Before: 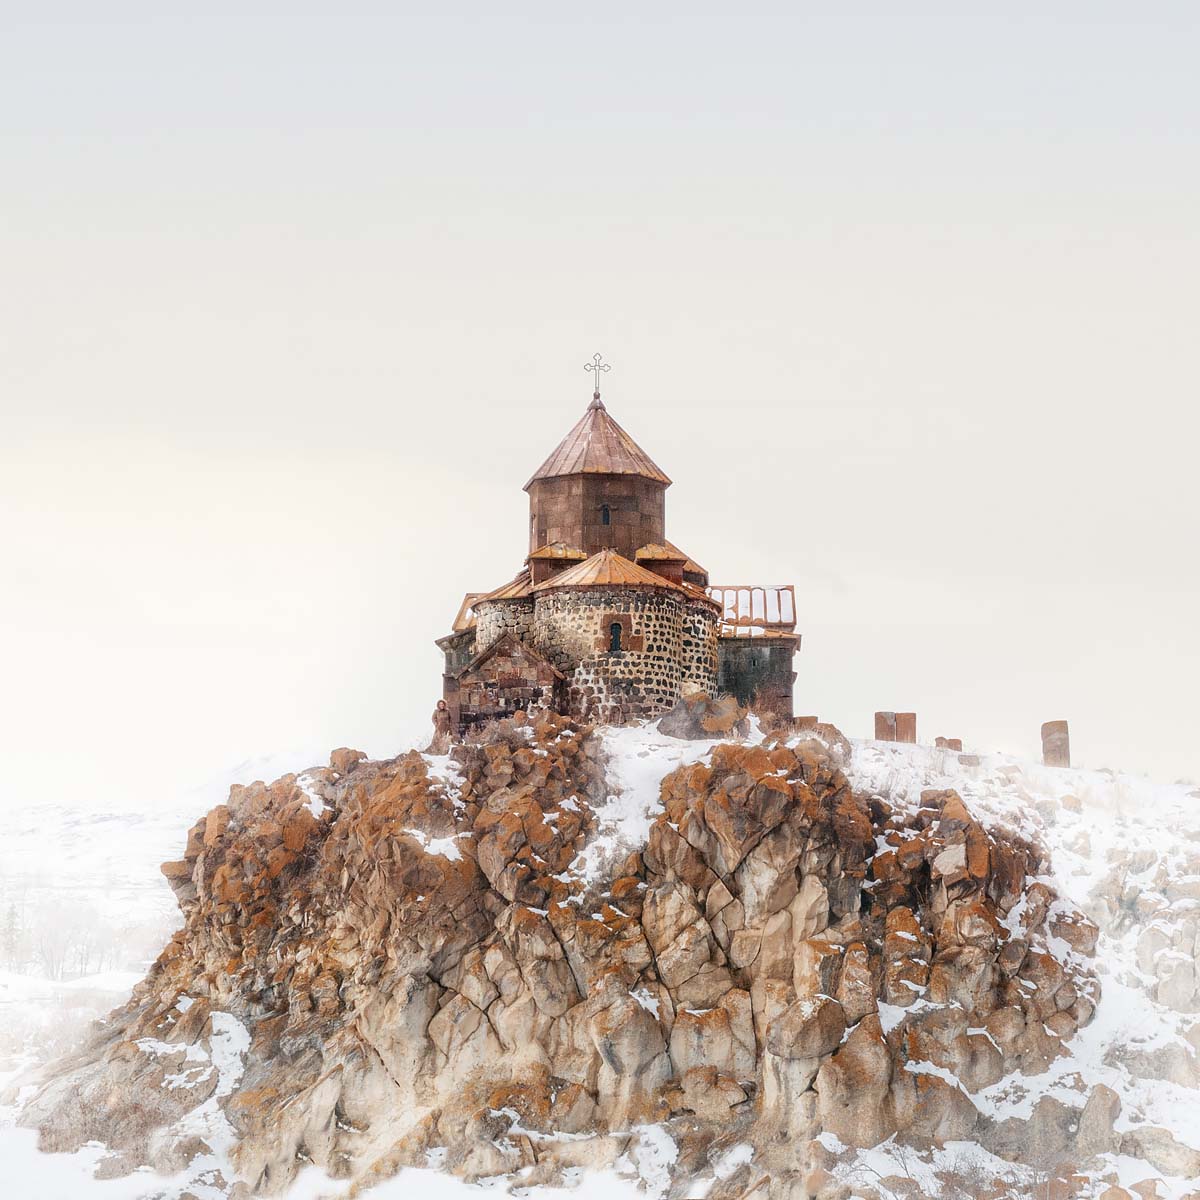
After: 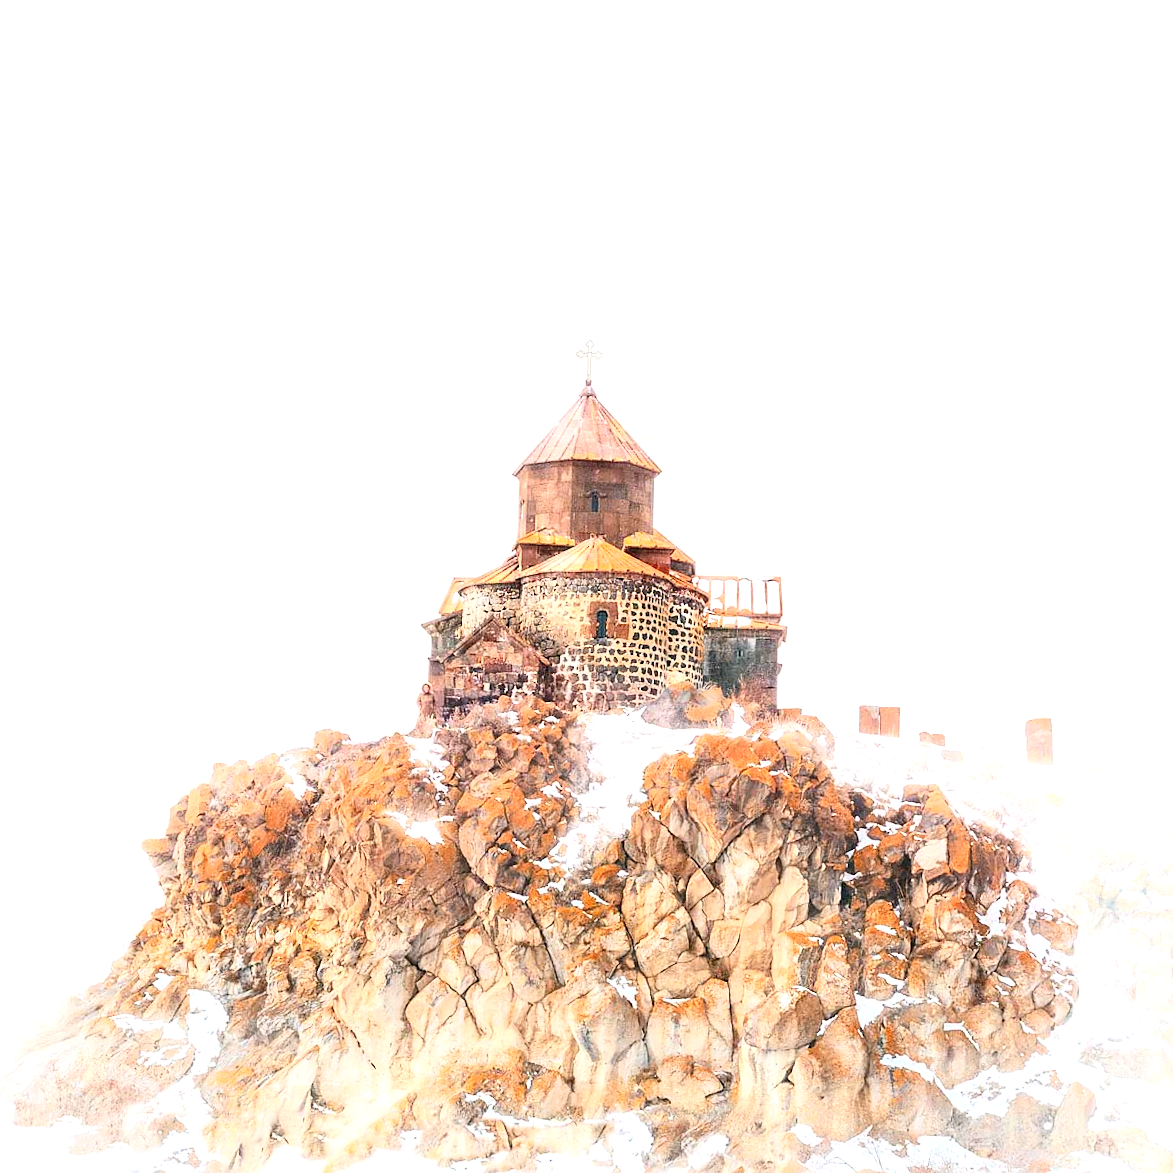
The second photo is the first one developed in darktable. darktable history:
sharpen: radius 1.583, amount 0.357, threshold 1.419
levels: white 99.92%, levels [0, 0.498, 1]
crop and rotate: angle -1.3°
contrast brightness saturation: contrast 0.237, brightness 0.252, saturation 0.393
tone equalizer: mask exposure compensation -0.514 EV
exposure: black level correction 0, exposure 0.691 EV, compensate highlight preservation false
